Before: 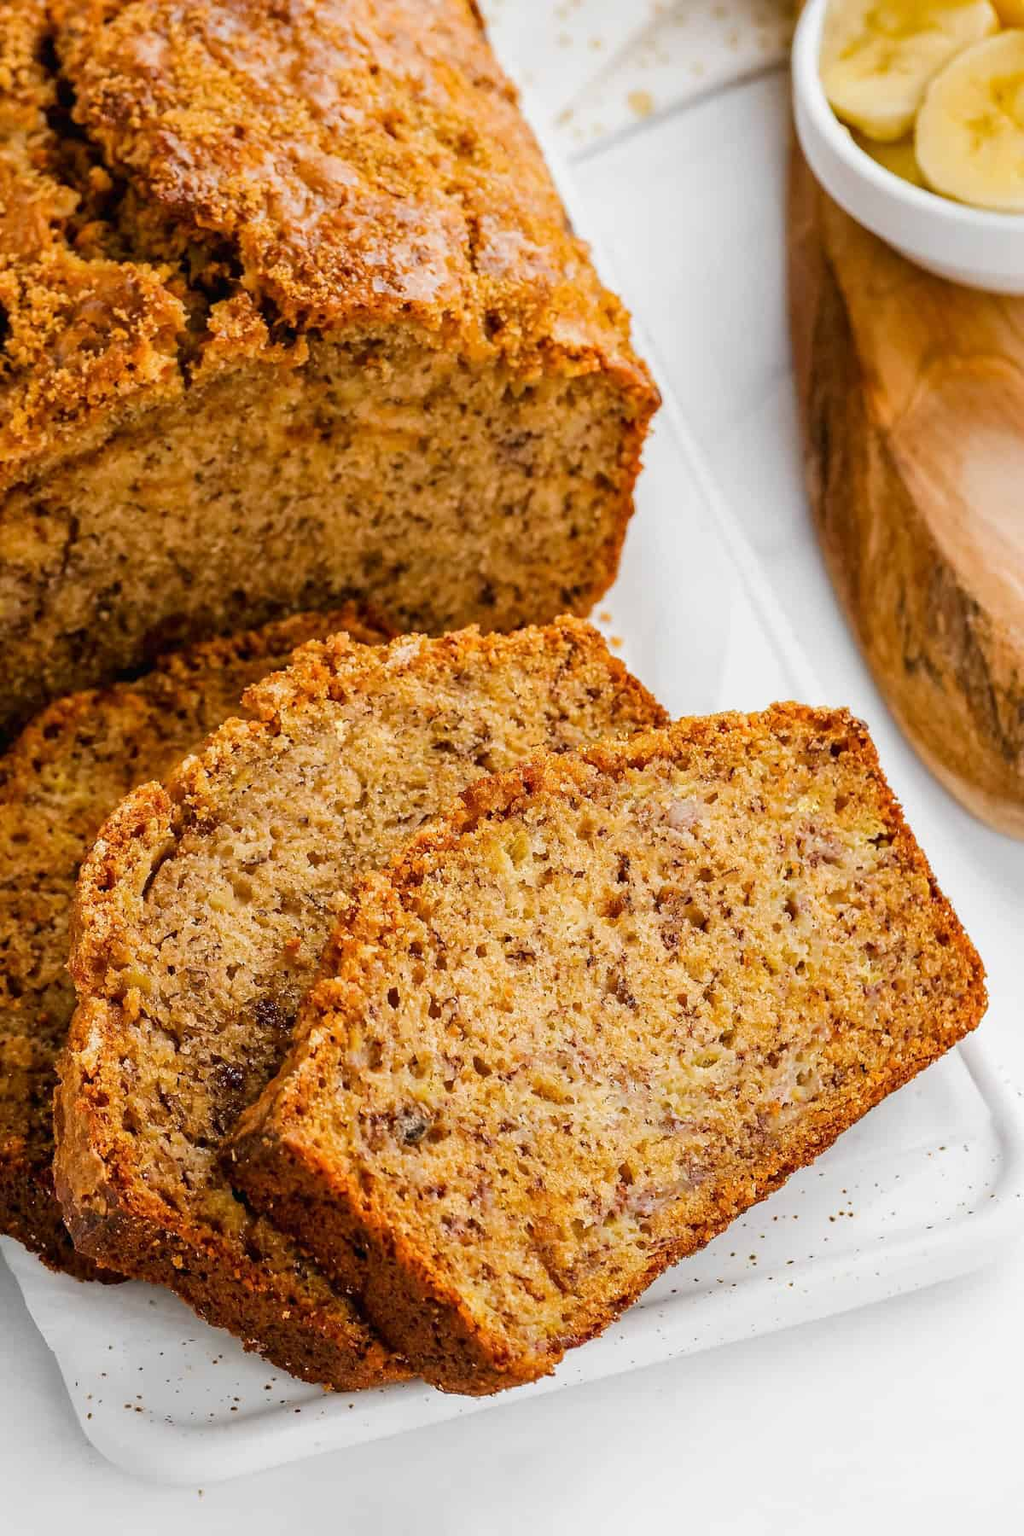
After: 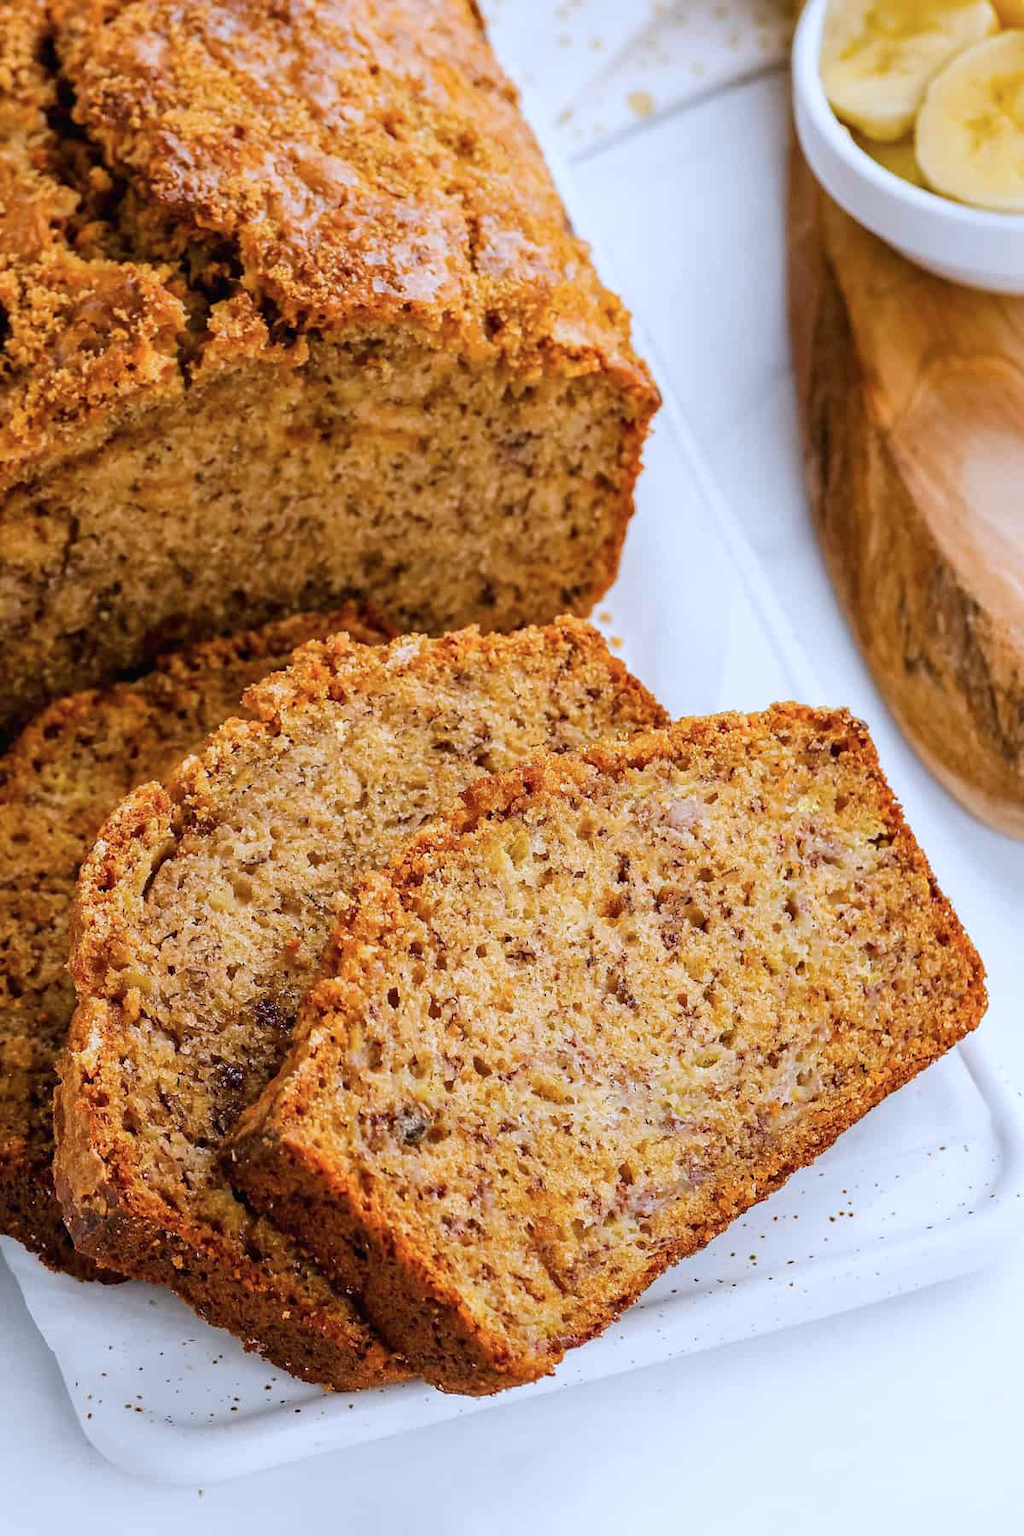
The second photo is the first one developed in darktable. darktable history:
color calibration: illuminant custom, x 0.371, y 0.382, temperature 4282.58 K
